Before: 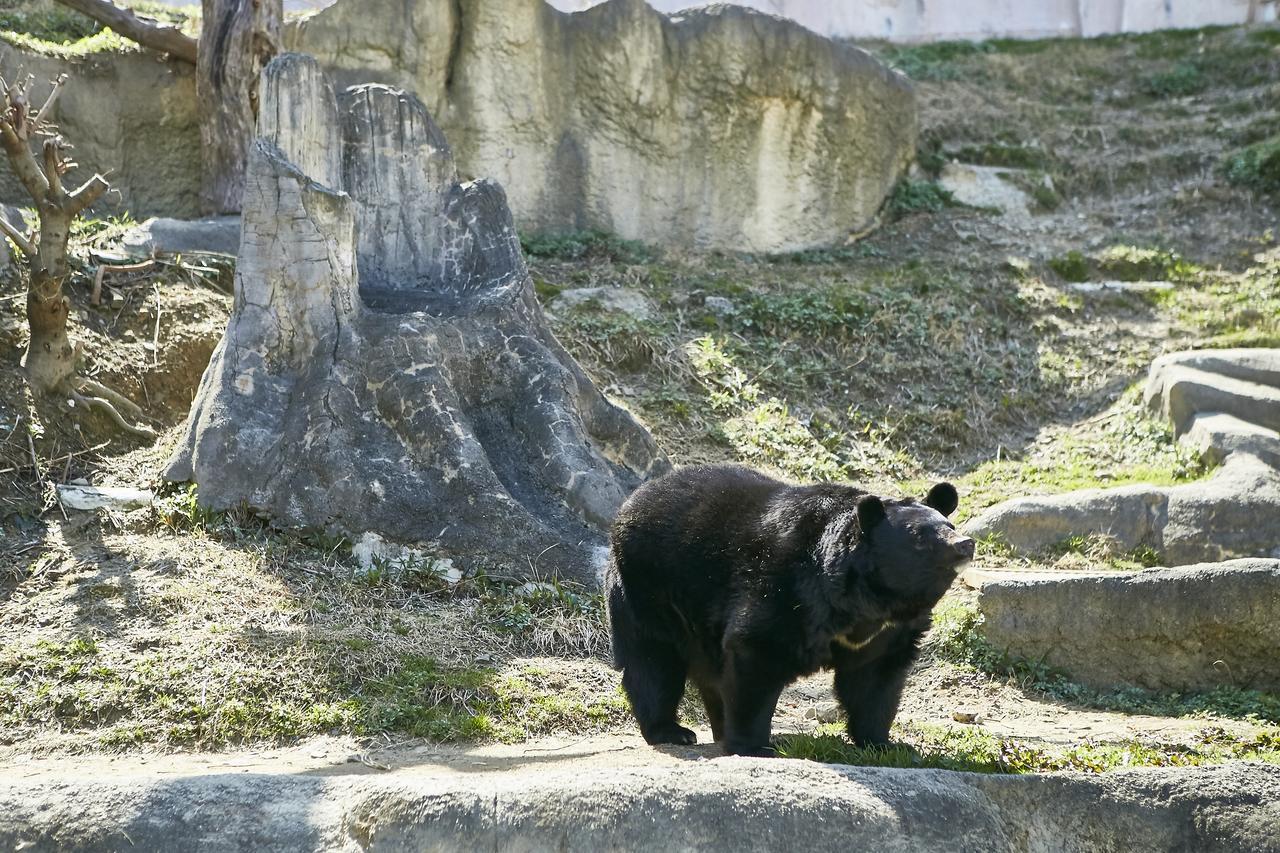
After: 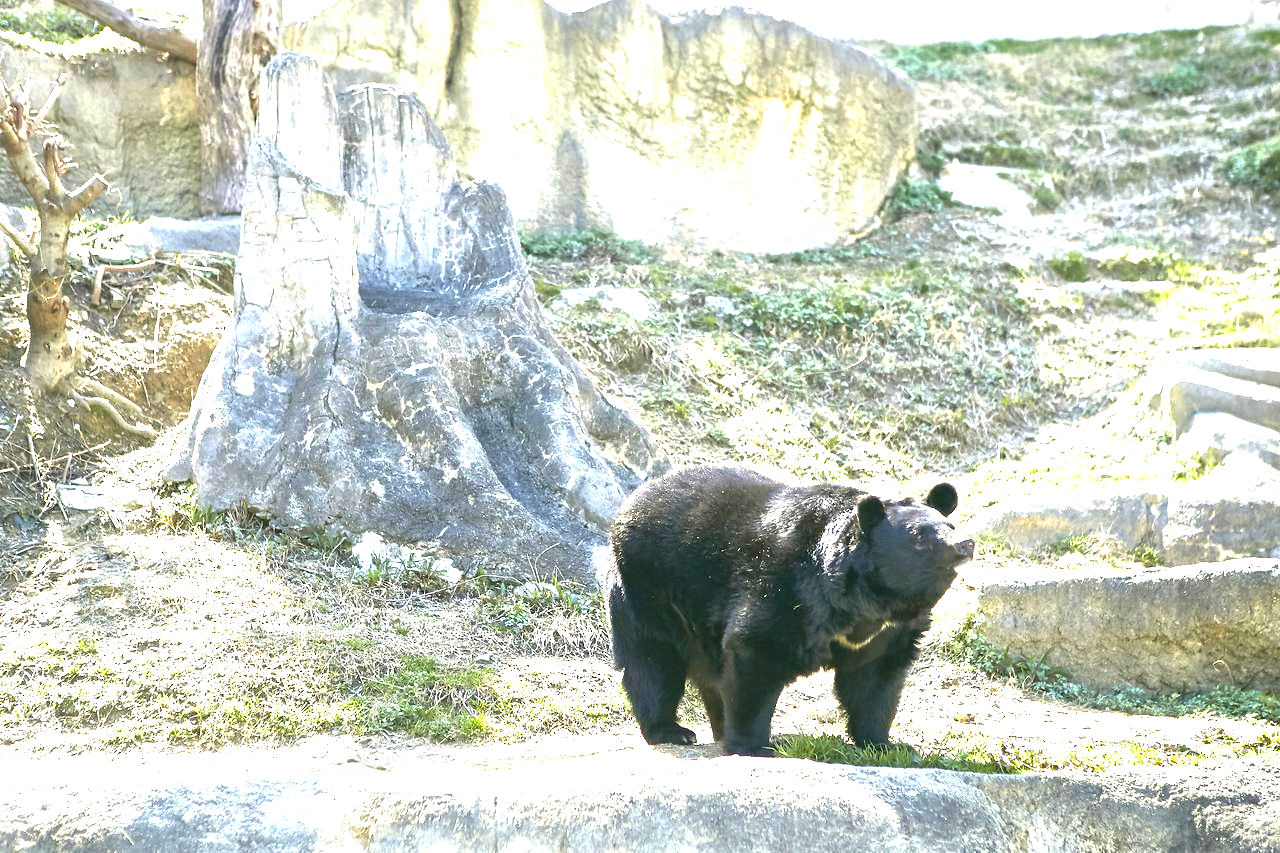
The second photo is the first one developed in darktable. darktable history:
exposure: black level correction 0, exposure 2 EV, compensate highlight preservation false
grain: coarseness 0.09 ISO, strength 10%
